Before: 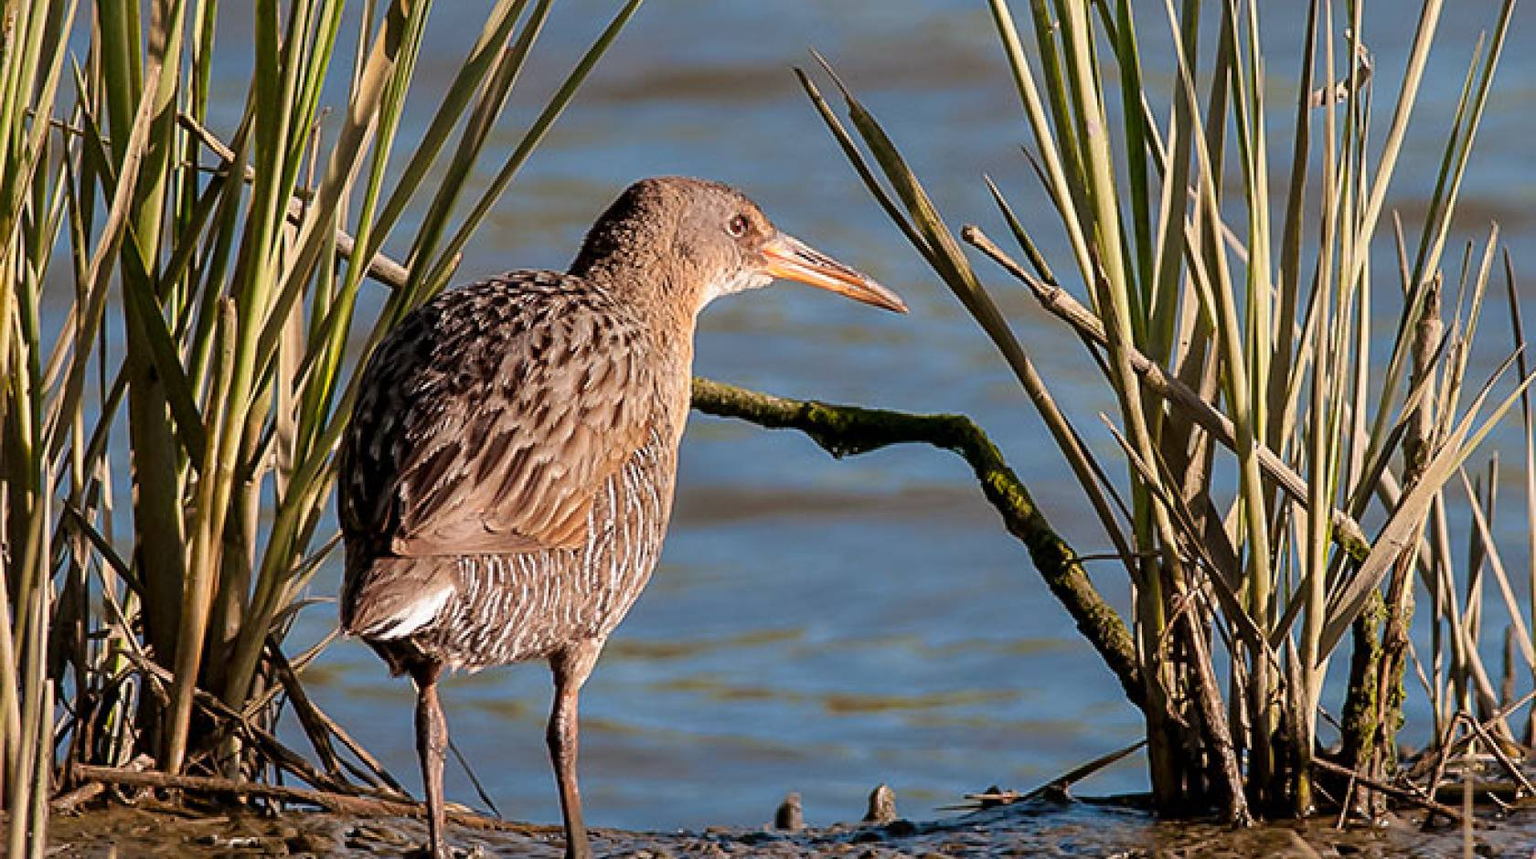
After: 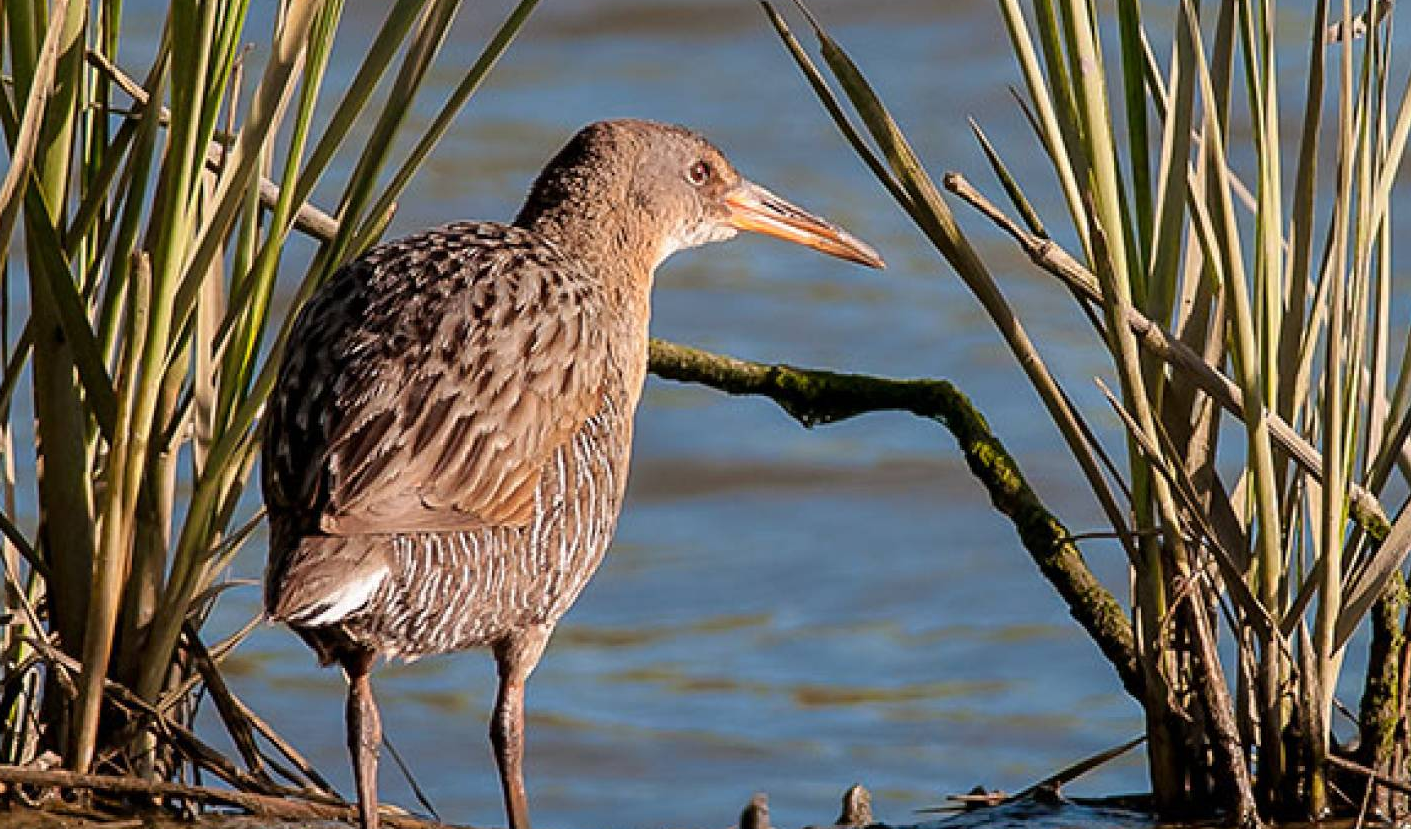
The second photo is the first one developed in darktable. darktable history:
crop: left 6.444%, top 7.96%, right 9.538%, bottom 3.801%
